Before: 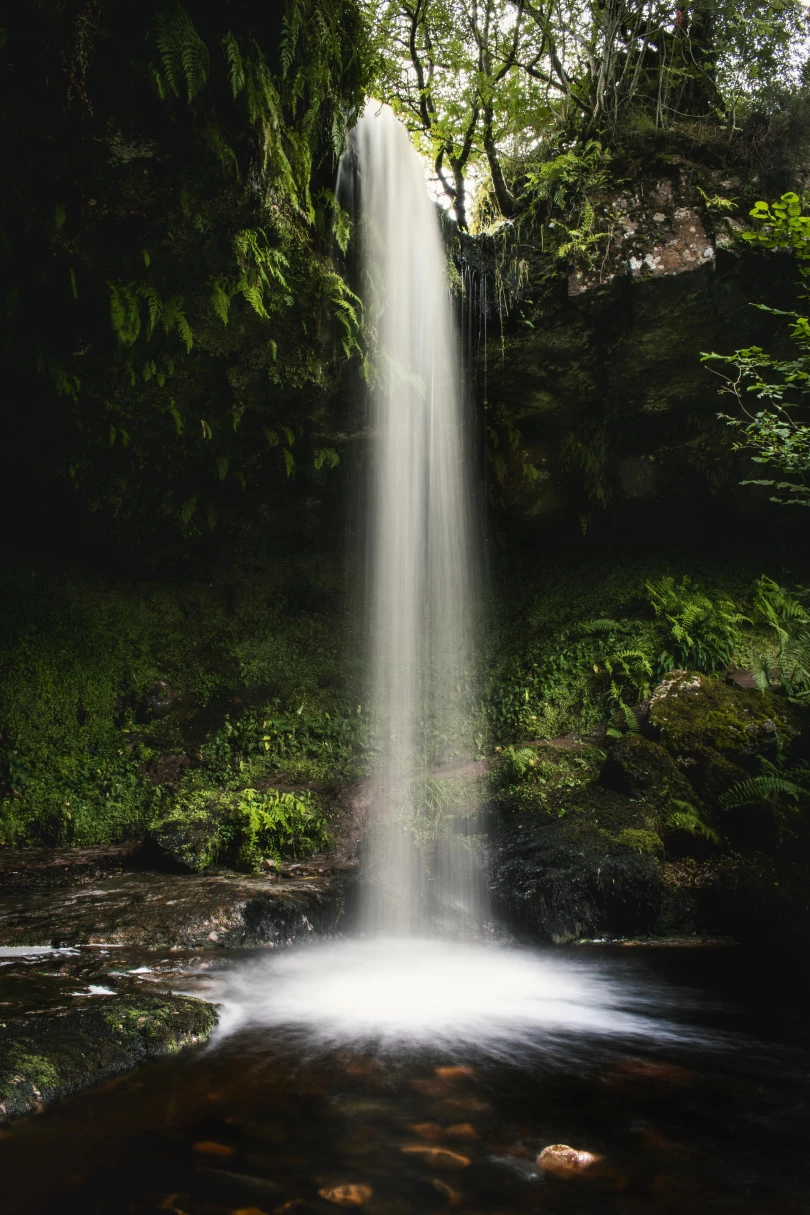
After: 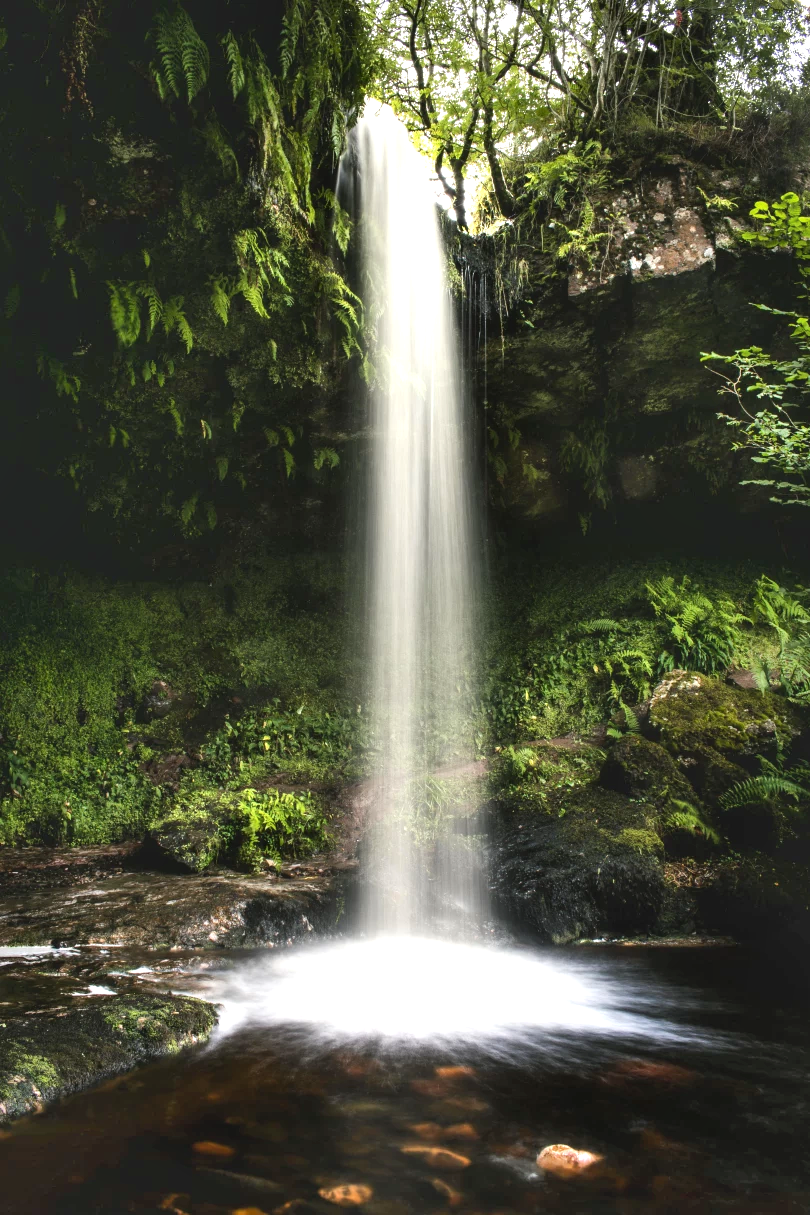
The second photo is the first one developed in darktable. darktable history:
shadows and highlights: shadows color adjustment 99.13%, highlights color adjustment 0.485%, soften with gaussian
exposure: exposure 0.773 EV, compensate highlight preservation false
